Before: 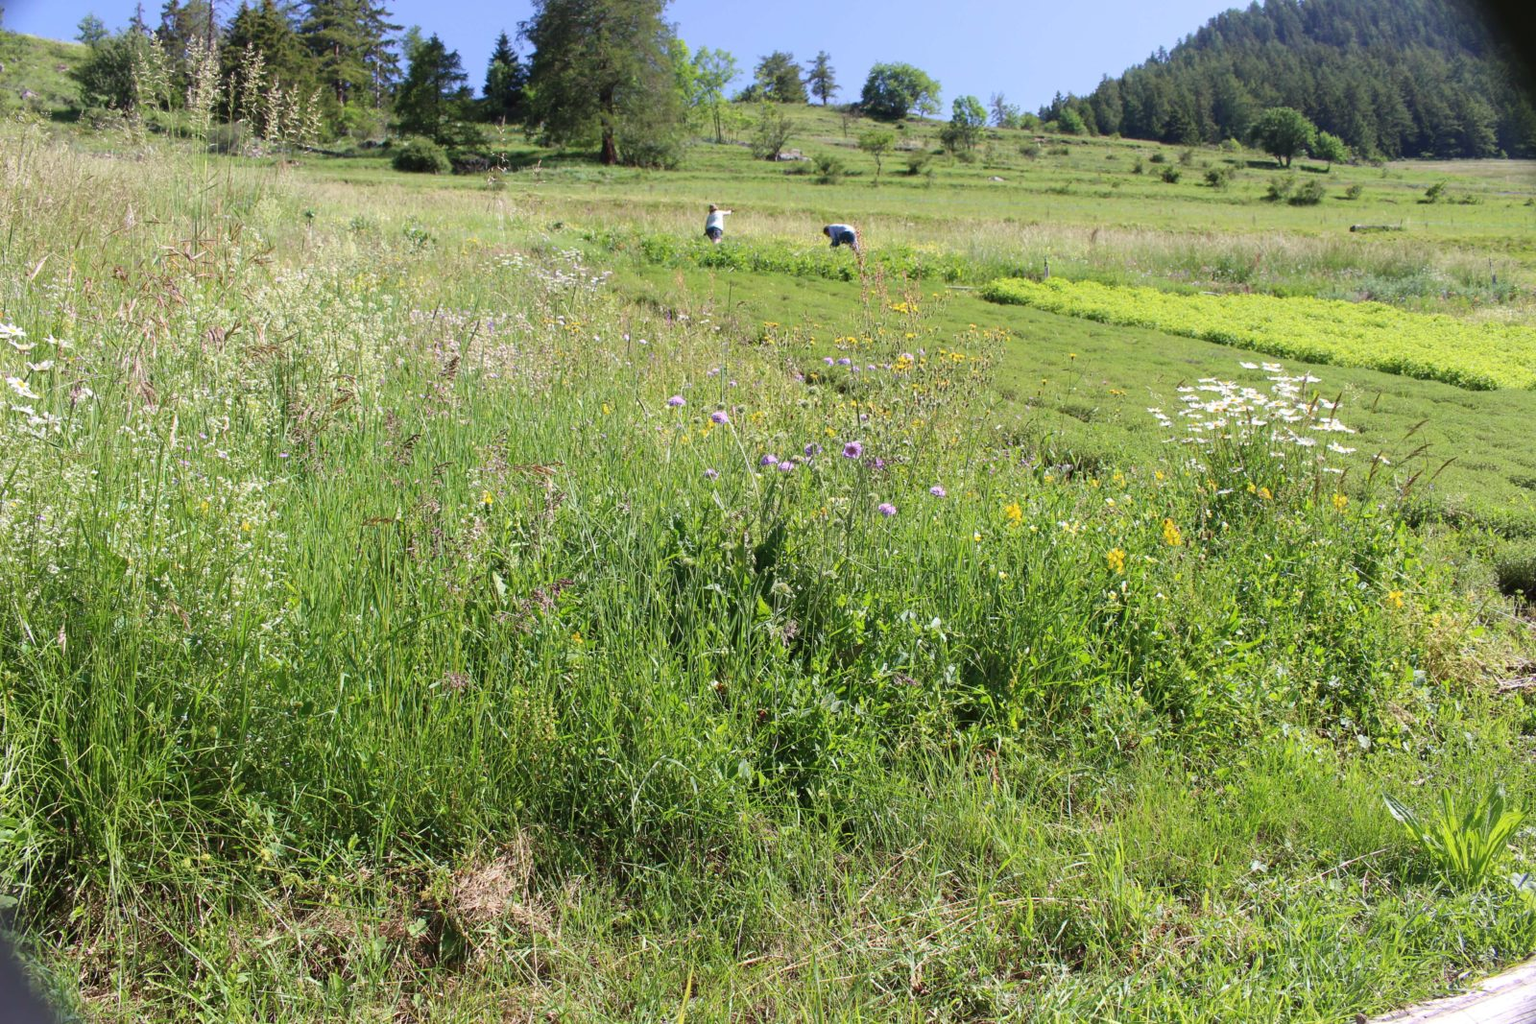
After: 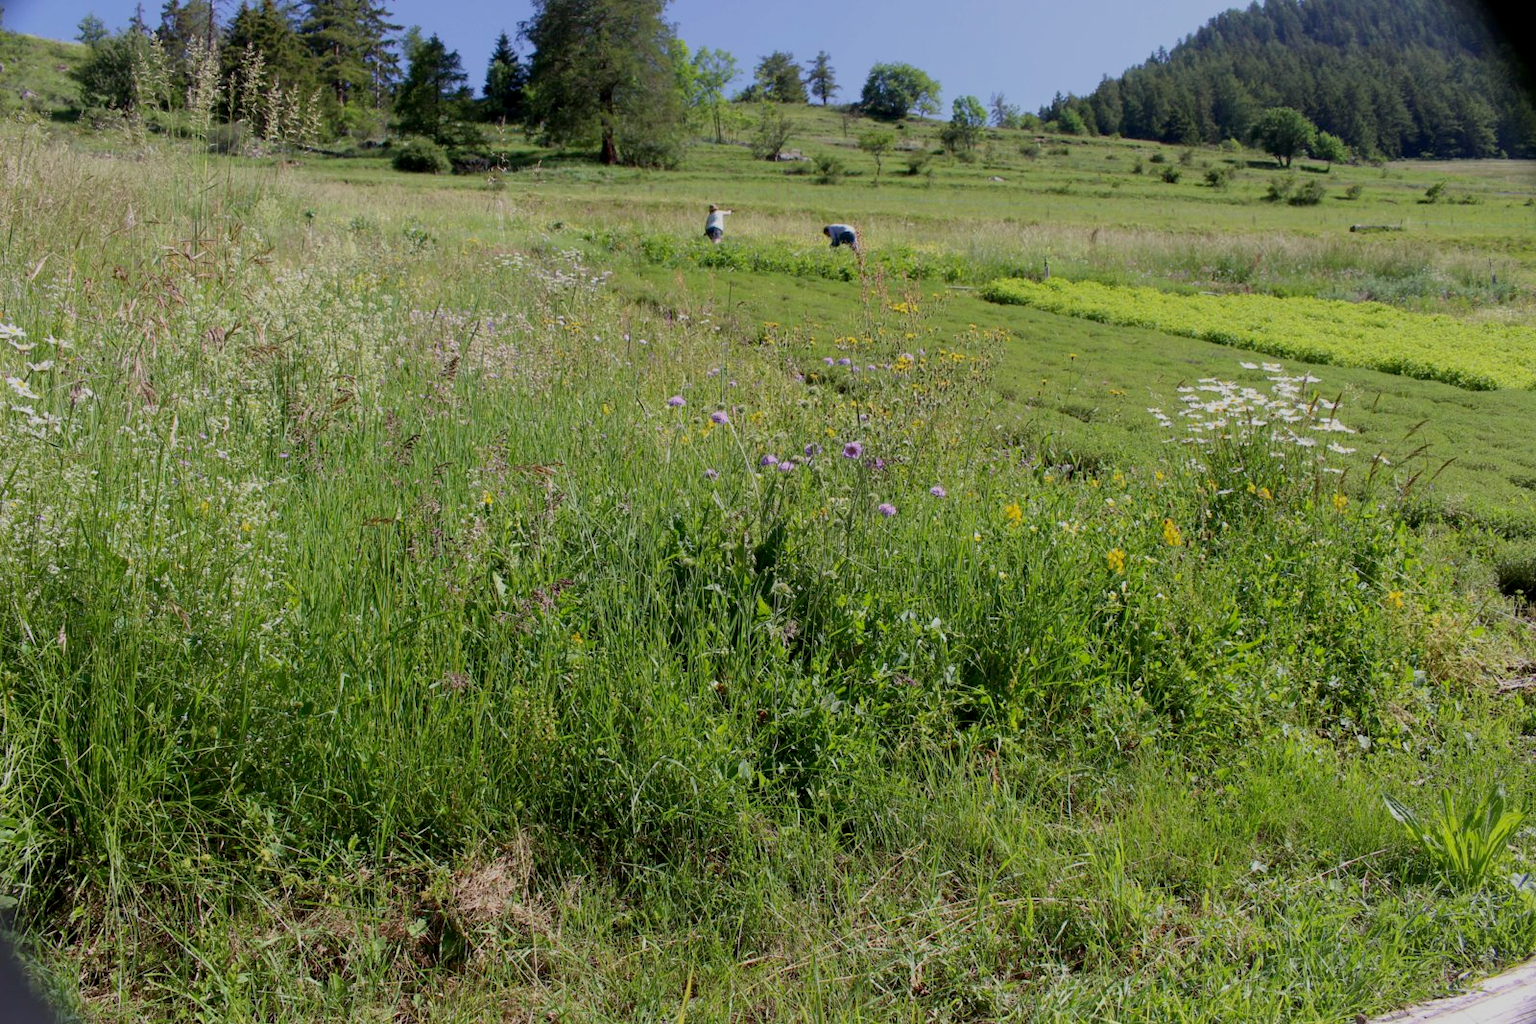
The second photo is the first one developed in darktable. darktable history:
color zones: curves: ch1 [(0, 0.513) (0.143, 0.524) (0.286, 0.511) (0.429, 0.506) (0.571, 0.503) (0.714, 0.503) (0.857, 0.508) (1, 0.513)], mix 31.35%
exposure: black level correction 0.009, exposure -0.646 EV, compensate exposure bias true, compensate highlight preservation false
